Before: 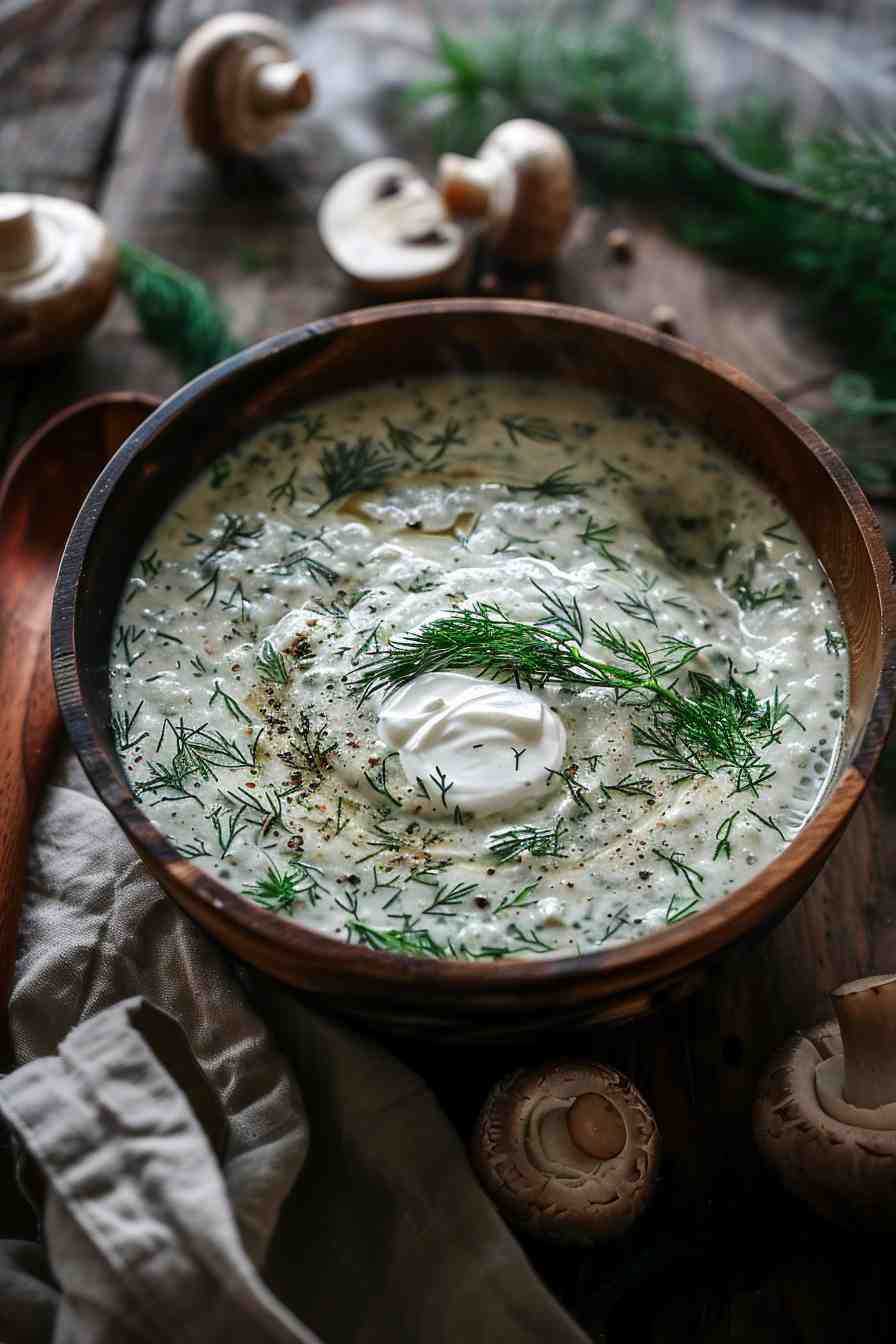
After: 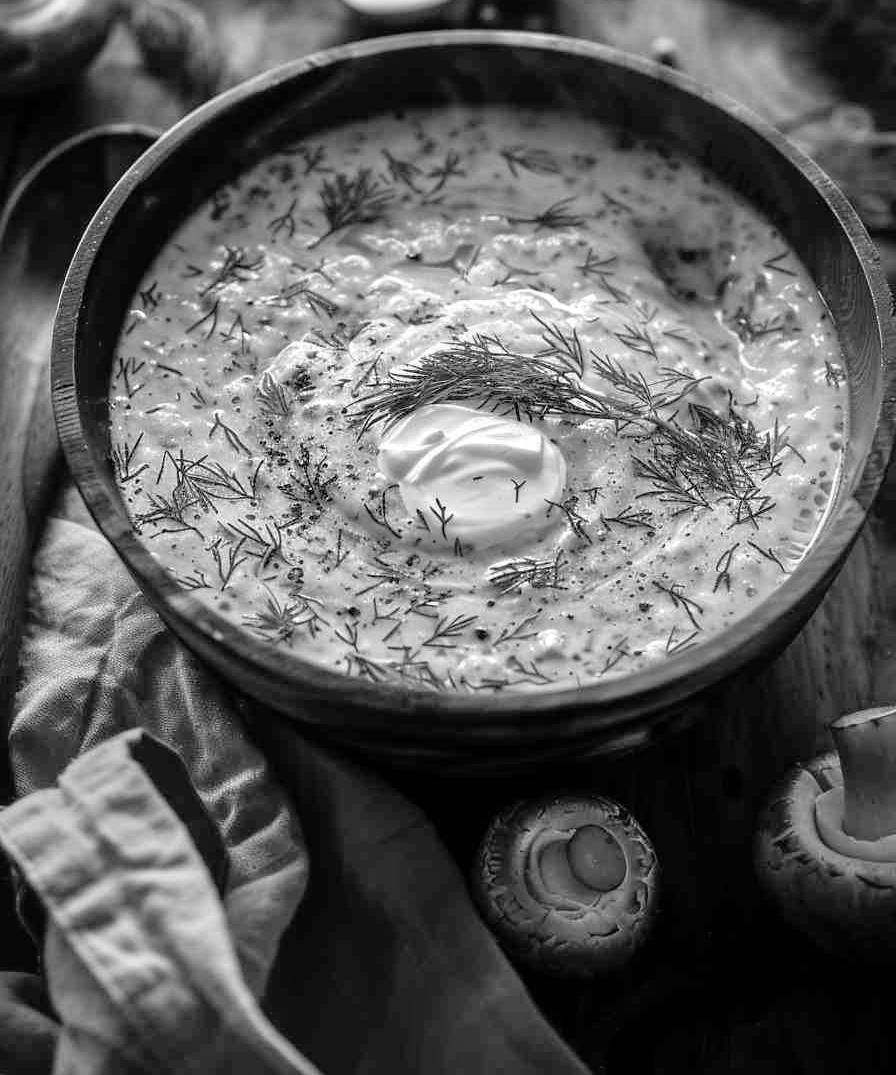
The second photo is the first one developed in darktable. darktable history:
tone equalizer: -7 EV 0.15 EV, -6 EV 0.6 EV, -5 EV 1.15 EV, -4 EV 1.33 EV, -3 EV 1.15 EV, -2 EV 0.6 EV, -1 EV 0.15 EV, mask exposure compensation -0.5 EV
crop and rotate: top 19.998%
monochrome: a -11.7, b 1.62, size 0.5, highlights 0.38
